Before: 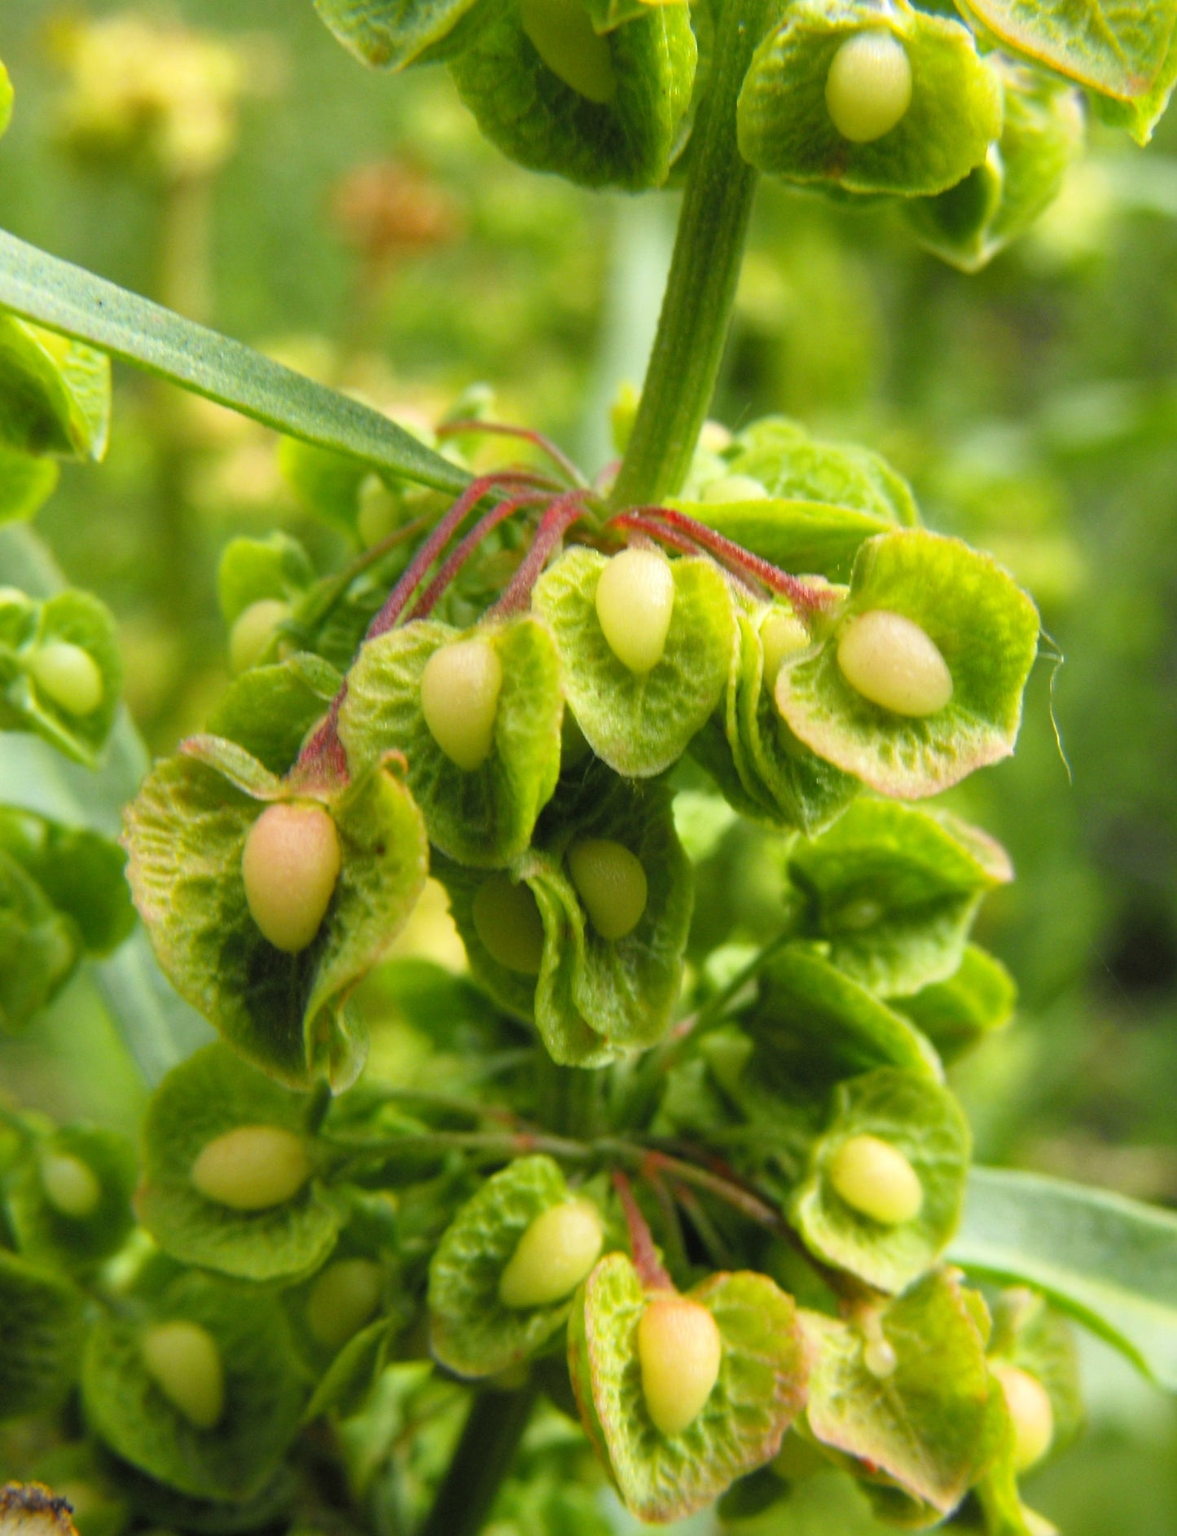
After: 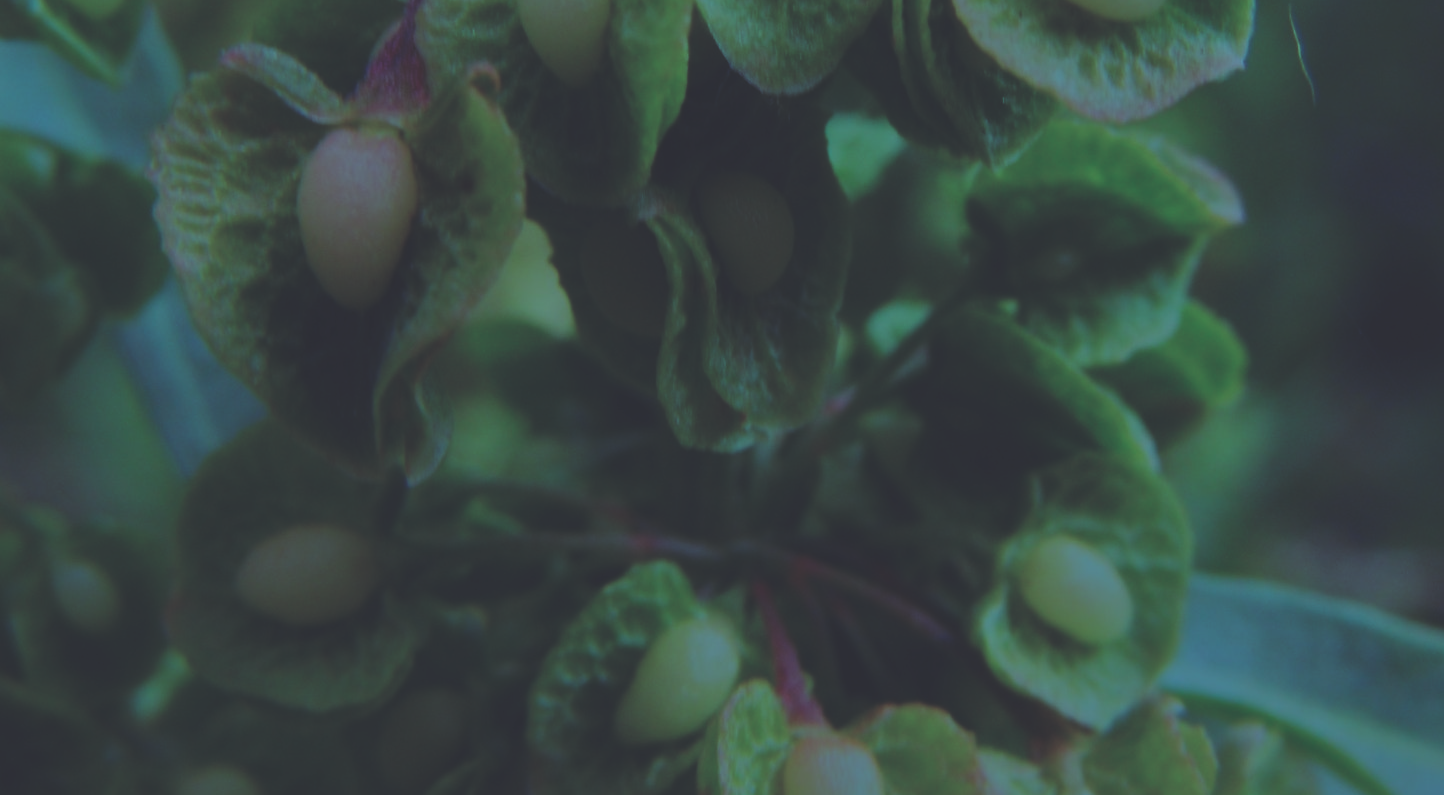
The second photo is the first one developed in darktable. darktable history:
color calibration: illuminant F (fluorescent), F source F9 (Cool White Deluxe 4150 K) – high CRI, x 0.374, y 0.373, temperature 4158.34 K
rgb curve: curves: ch0 [(0, 0.186) (0.314, 0.284) (0.576, 0.466) (0.805, 0.691) (0.936, 0.886)]; ch1 [(0, 0.186) (0.314, 0.284) (0.581, 0.534) (0.771, 0.746) (0.936, 0.958)]; ch2 [(0, 0.216) (0.275, 0.39) (1, 1)], mode RGB, independent channels, compensate middle gray true, preserve colors none
crop: top 45.551%, bottom 12.262%
tone equalizer: -8 EV -2 EV, -7 EV -2 EV, -6 EV -2 EV, -5 EV -2 EV, -4 EV -2 EV, -3 EV -2 EV, -2 EV -2 EV, -1 EV -1.63 EV, +0 EV -2 EV
